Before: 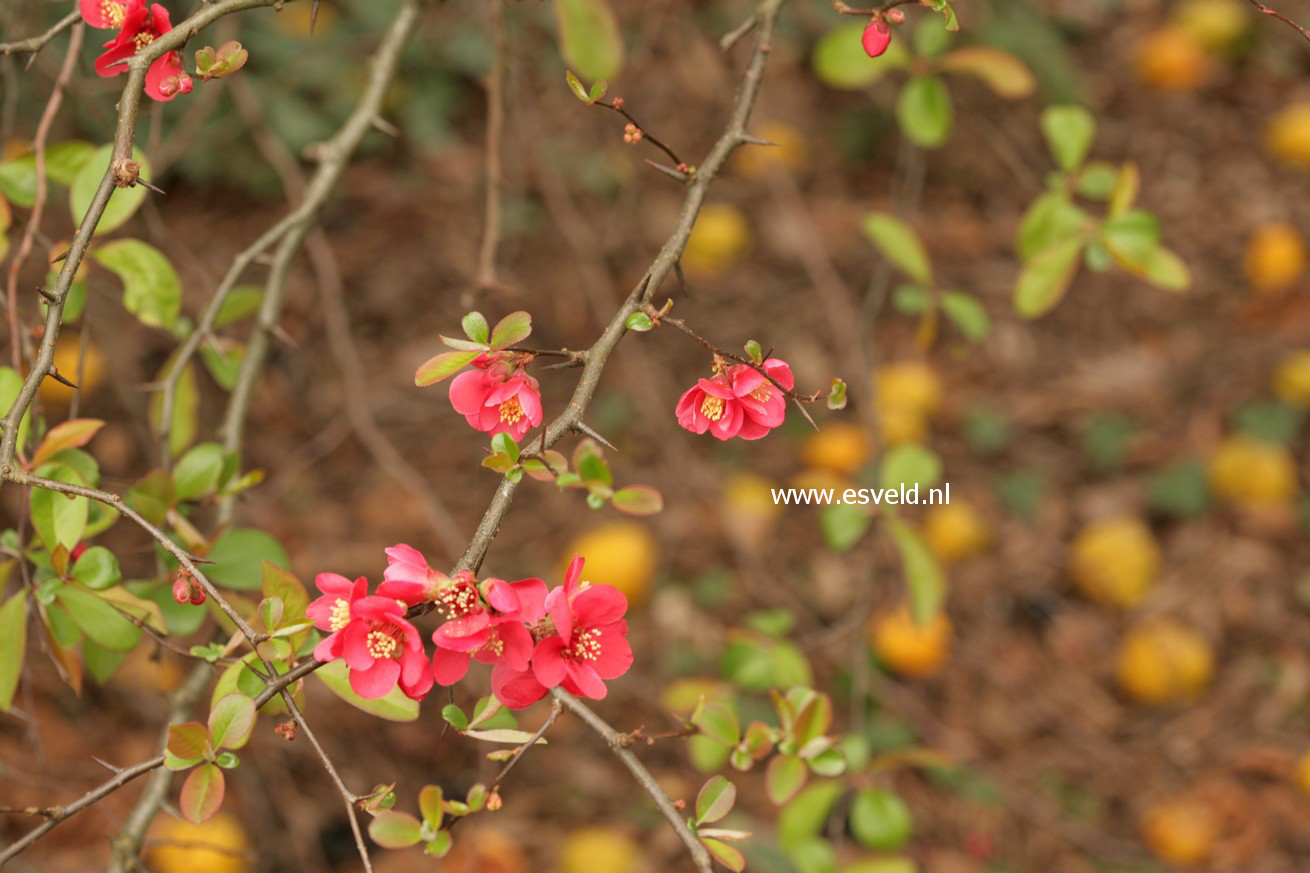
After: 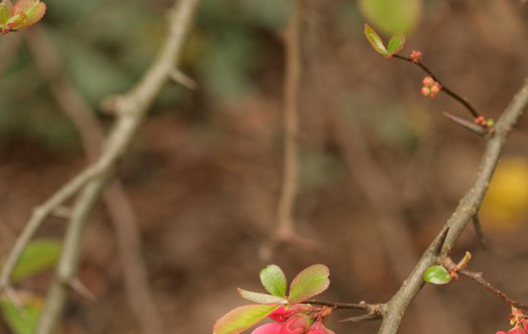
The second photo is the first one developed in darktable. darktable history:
crop: left 15.436%, top 5.421%, right 43.959%, bottom 56.307%
